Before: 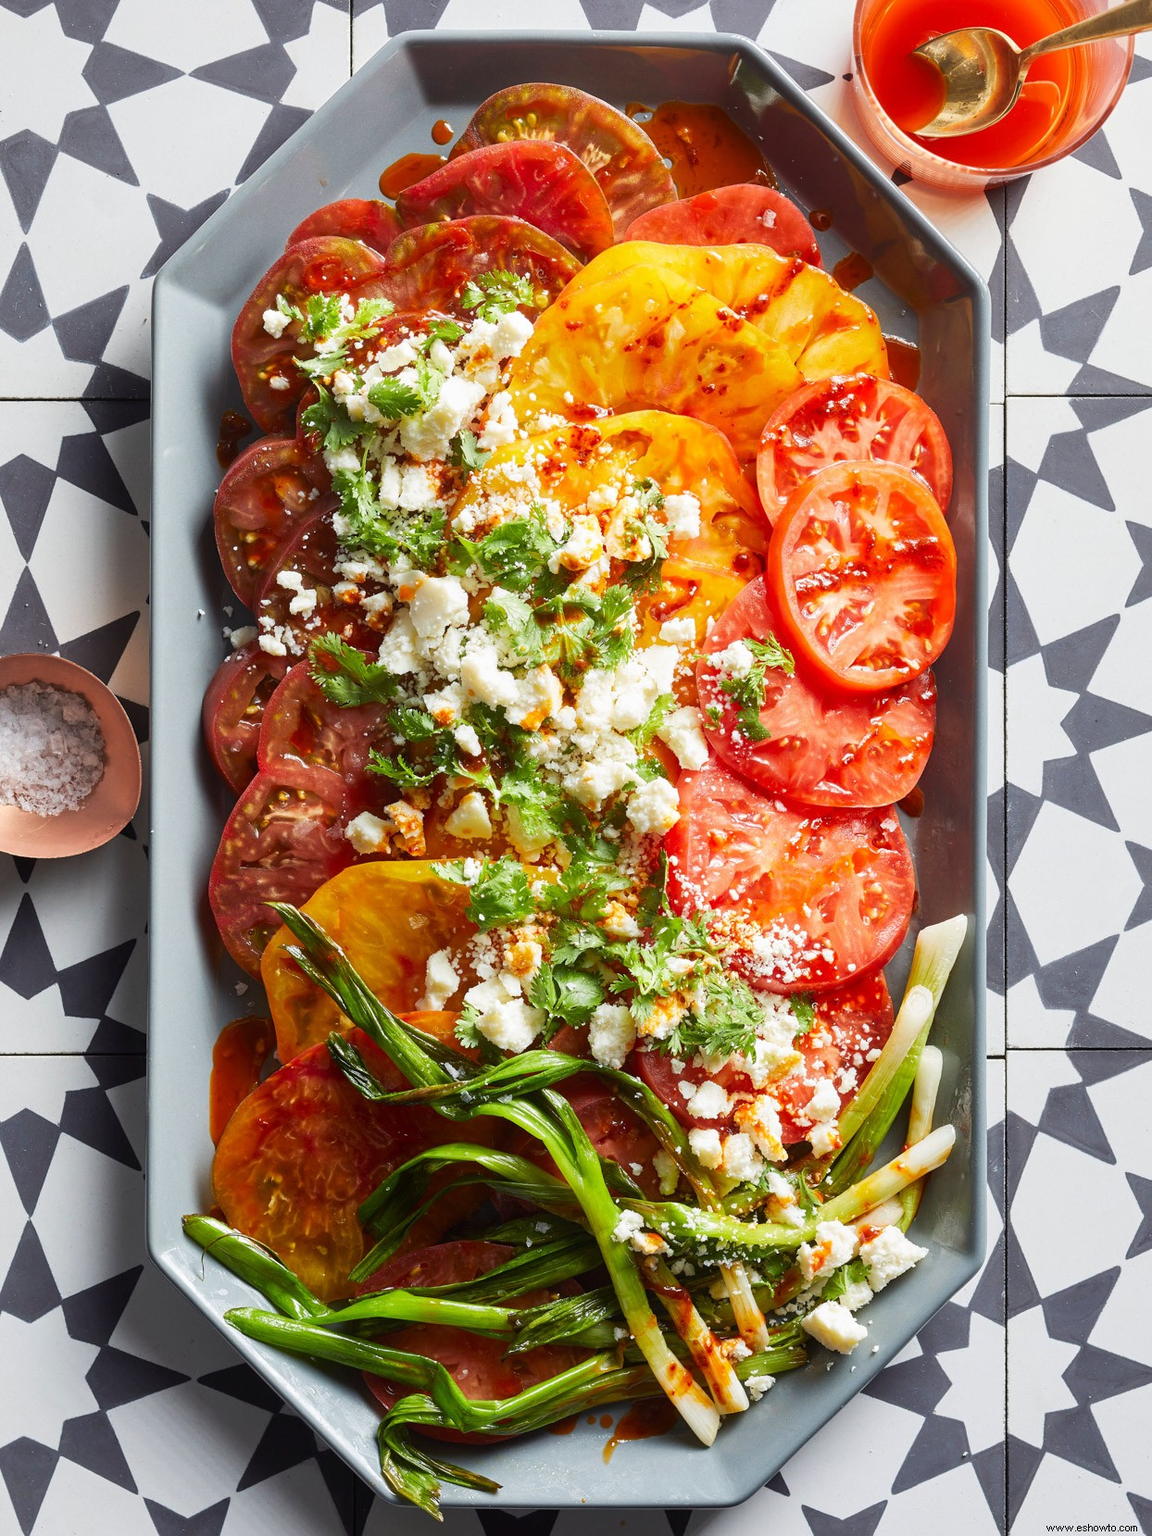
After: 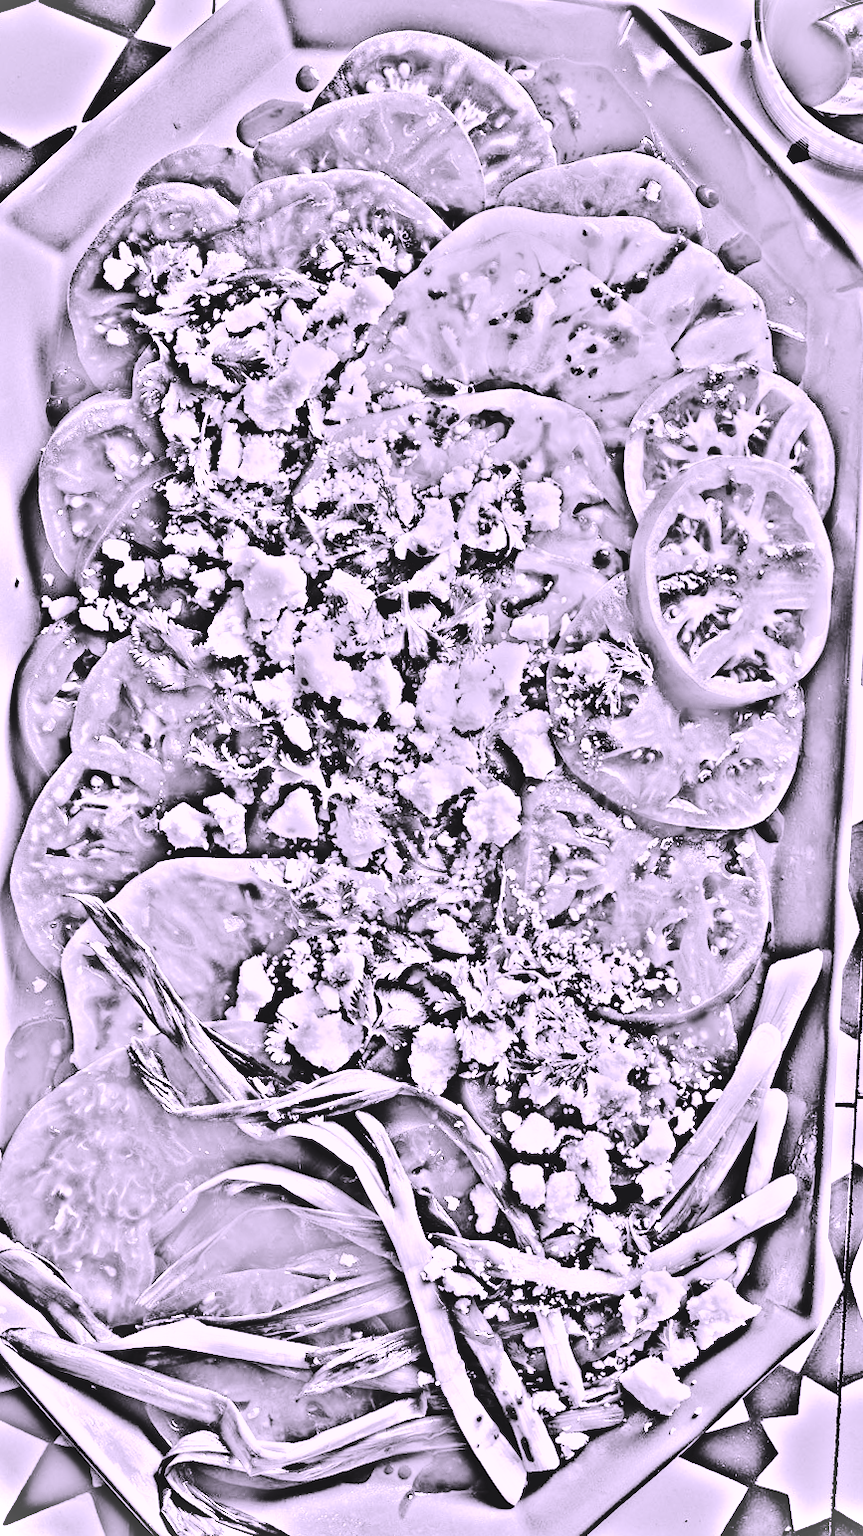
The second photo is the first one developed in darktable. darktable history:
tone curve: curves: ch0 [(0, 0) (0.003, 0.079) (0.011, 0.083) (0.025, 0.088) (0.044, 0.095) (0.069, 0.106) (0.1, 0.115) (0.136, 0.127) (0.177, 0.152) (0.224, 0.198) (0.277, 0.263) (0.335, 0.371) (0.399, 0.483) (0.468, 0.582) (0.543, 0.664) (0.623, 0.726) (0.709, 0.793) (0.801, 0.842) (0.898, 0.896) (1, 1)], preserve colors none
base curve: curves: ch0 [(0, 0.003) (0.001, 0.002) (0.006, 0.004) (0.02, 0.022) (0.048, 0.086) (0.094, 0.234) (0.162, 0.431) (0.258, 0.629) (0.385, 0.8) (0.548, 0.918) (0.751, 0.988) (1, 1)], preserve colors none
crop and rotate: angle -3.27°, left 14.277%, top 0.028%, right 10.766%, bottom 0.028%
color correction: highlights a* 15.46, highlights b* -20.56
haze removal: strength 0.29, distance 0.25, compatibility mode true, adaptive false
vignetting: fall-off start 100%, brightness 0.3, saturation 0
highpass: on, module defaults
